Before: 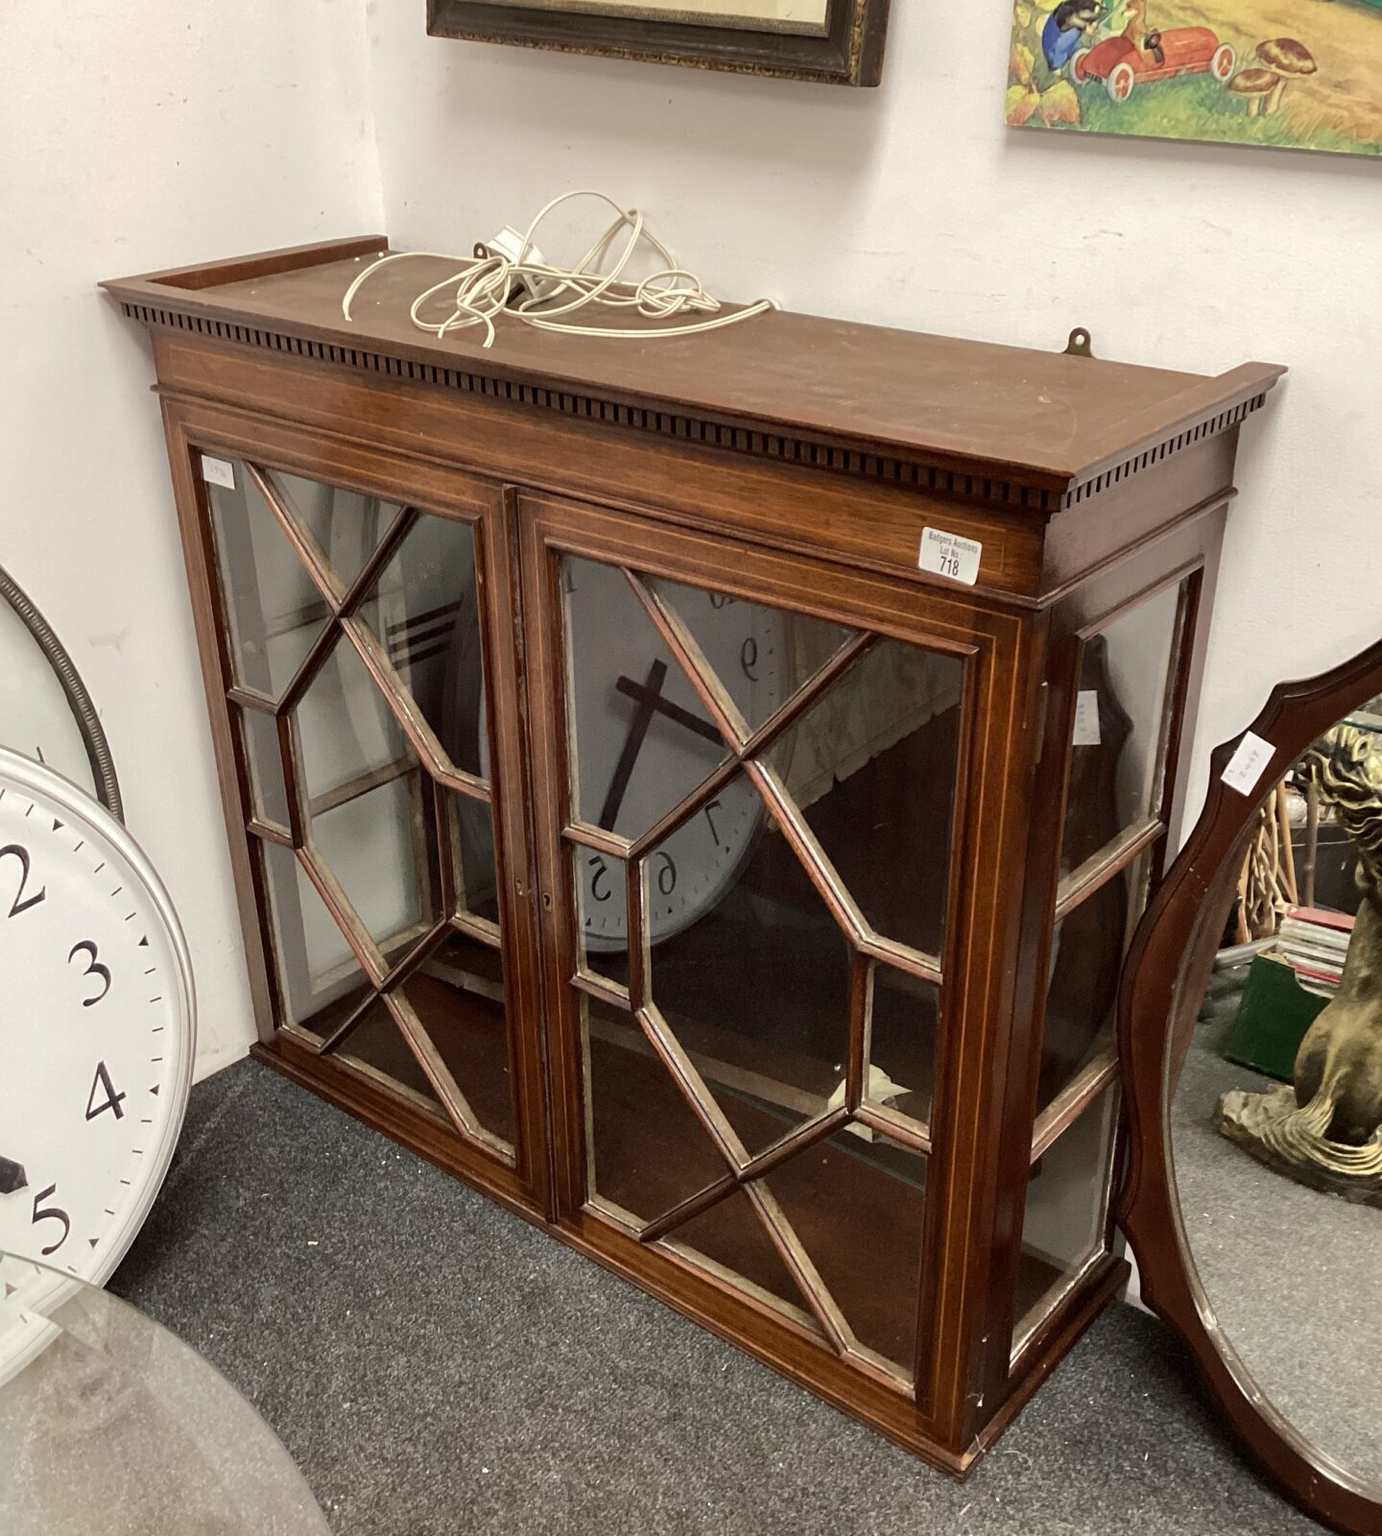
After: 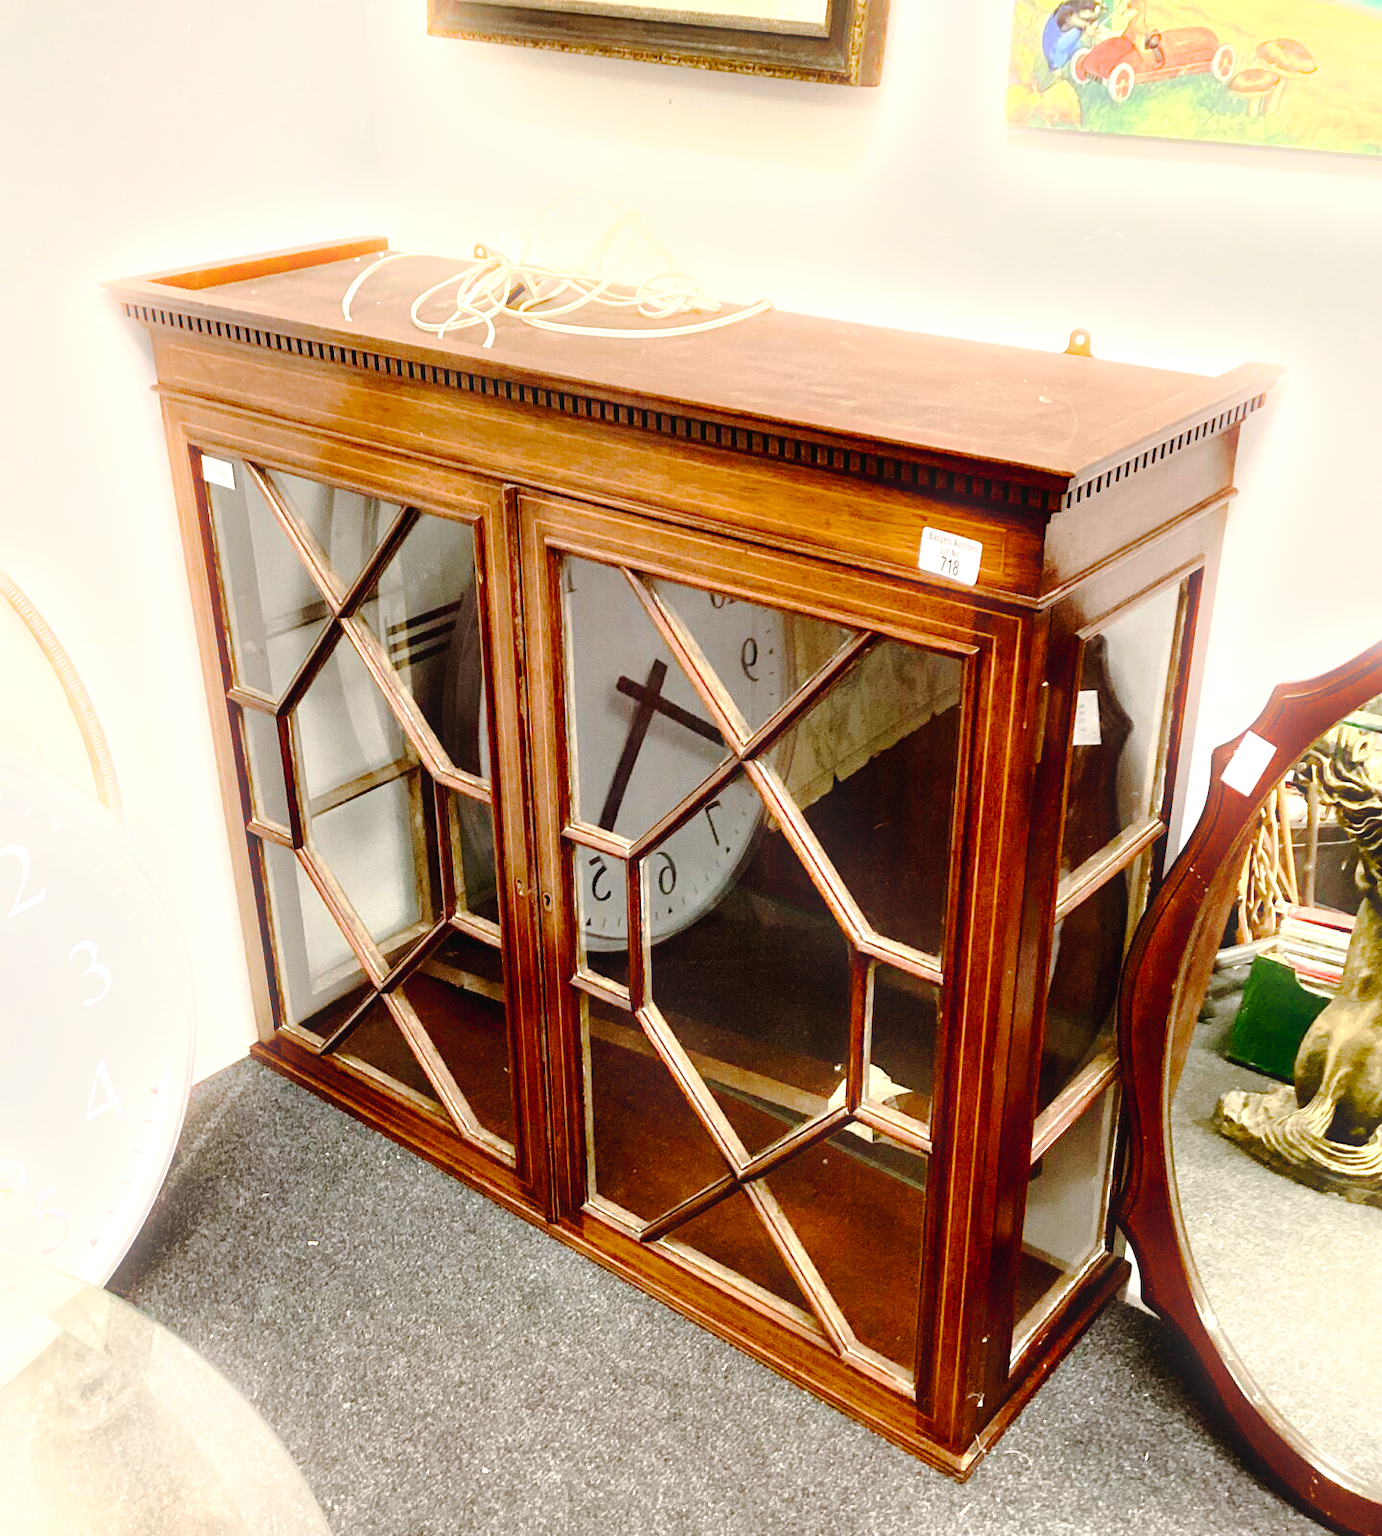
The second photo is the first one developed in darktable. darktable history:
color balance rgb: perceptual saturation grading › global saturation 35%, perceptual saturation grading › highlights -30%, perceptual saturation grading › shadows 35%, perceptual brilliance grading › global brilliance 3%, perceptual brilliance grading › highlights -3%, perceptual brilliance grading › shadows 3%
bloom: size 9%, threshold 100%, strength 7%
tone curve: curves: ch0 [(0, 0) (0.003, 0.026) (0.011, 0.025) (0.025, 0.022) (0.044, 0.022) (0.069, 0.028) (0.1, 0.041) (0.136, 0.062) (0.177, 0.103) (0.224, 0.167) (0.277, 0.242) (0.335, 0.343) (0.399, 0.452) (0.468, 0.539) (0.543, 0.614) (0.623, 0.683) (0.709, 0.749) (0.801, 0.827) (0.898, 0.918) (1, 1)], preserve colors none
exposure: black level correction 0, exposure 1.1 EV, compensate exposure bias true, compensate highlight preservation false
